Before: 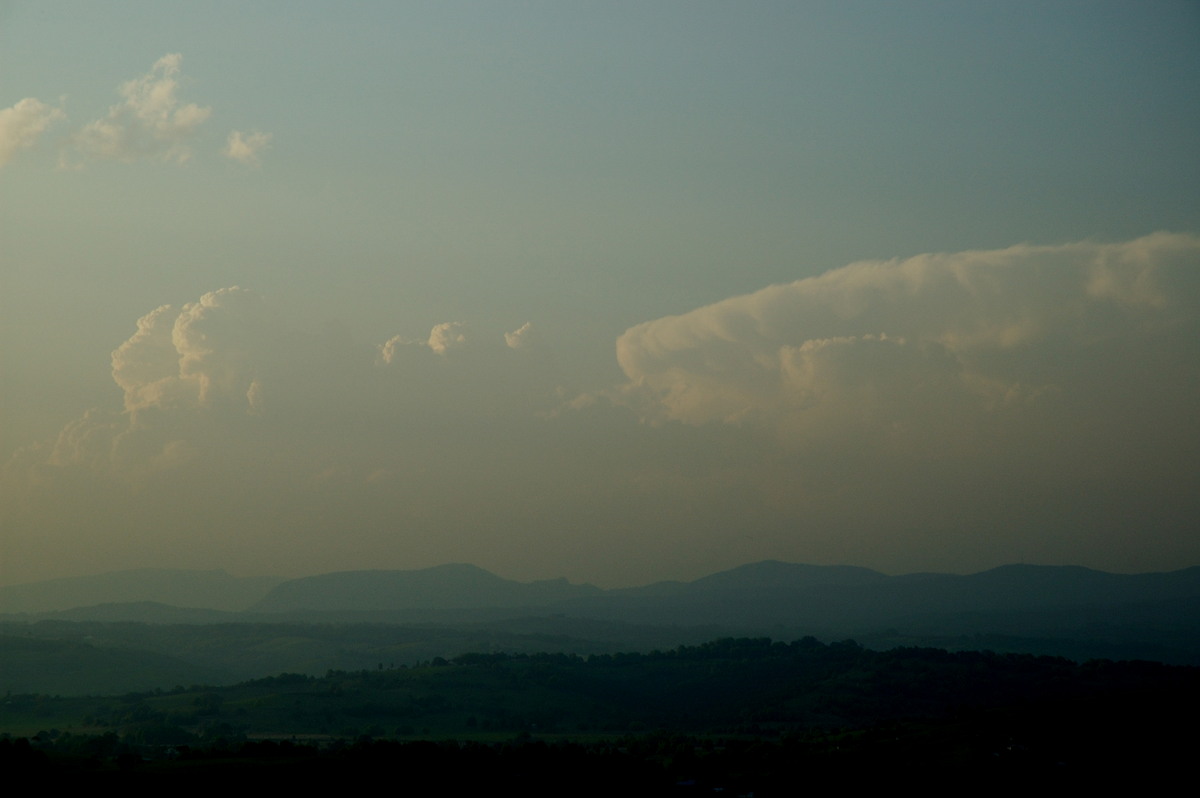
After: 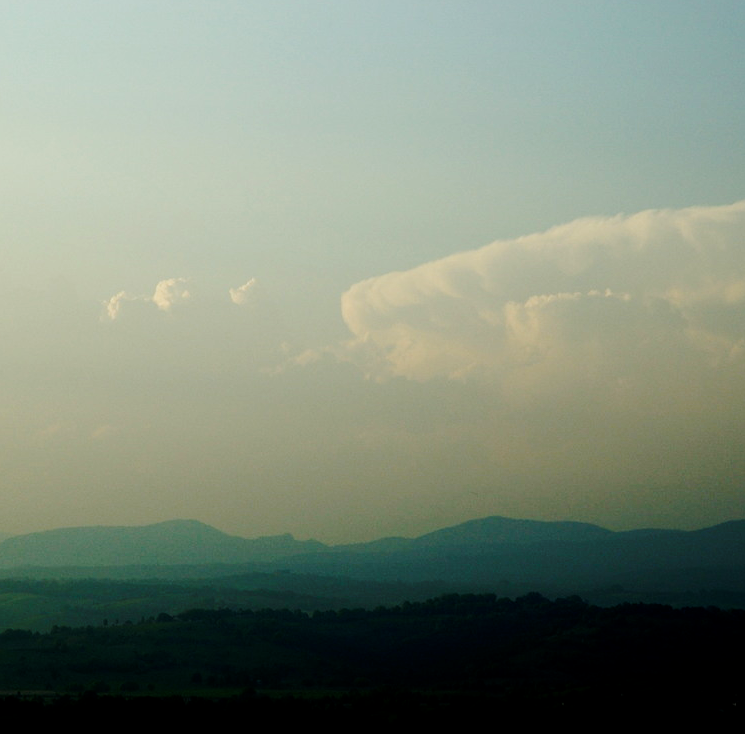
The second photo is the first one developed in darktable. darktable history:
crop and rotate: left 22.994%, top 5.621%, right 14.921%, bottom 2.31%
base curve: curves: ch0 [(0, 0) (0.032, 0.037) (0.105, 0.228) (0.435, 0.76) (0.856, 0.983) (1, 1)], preserve colors none
